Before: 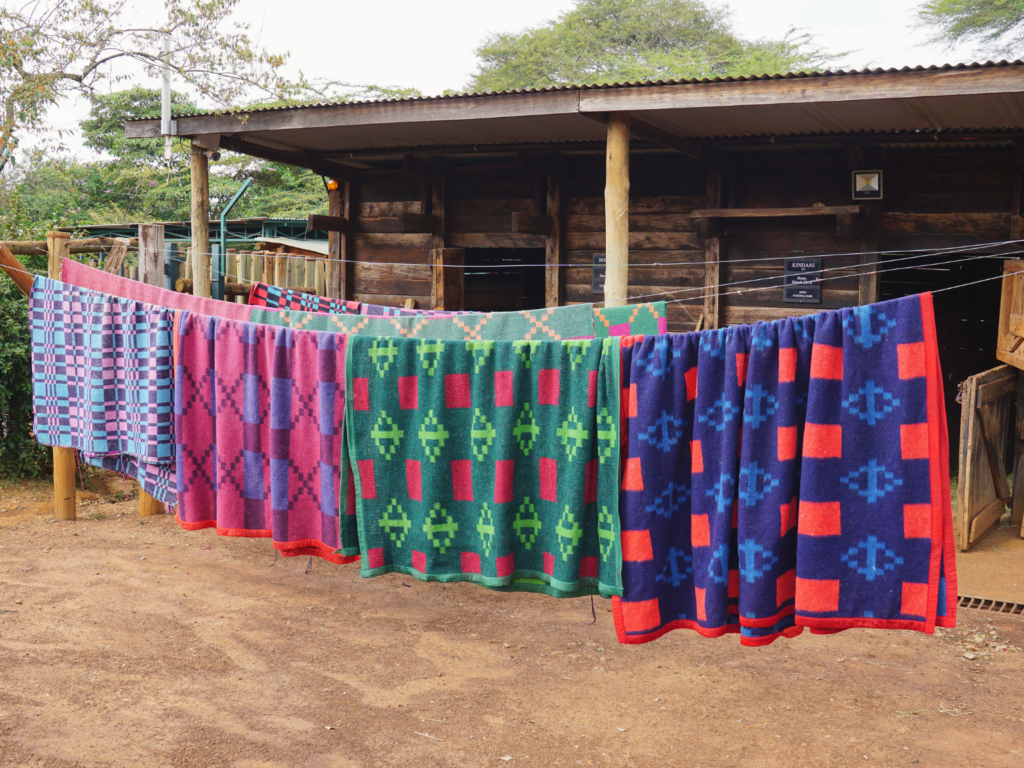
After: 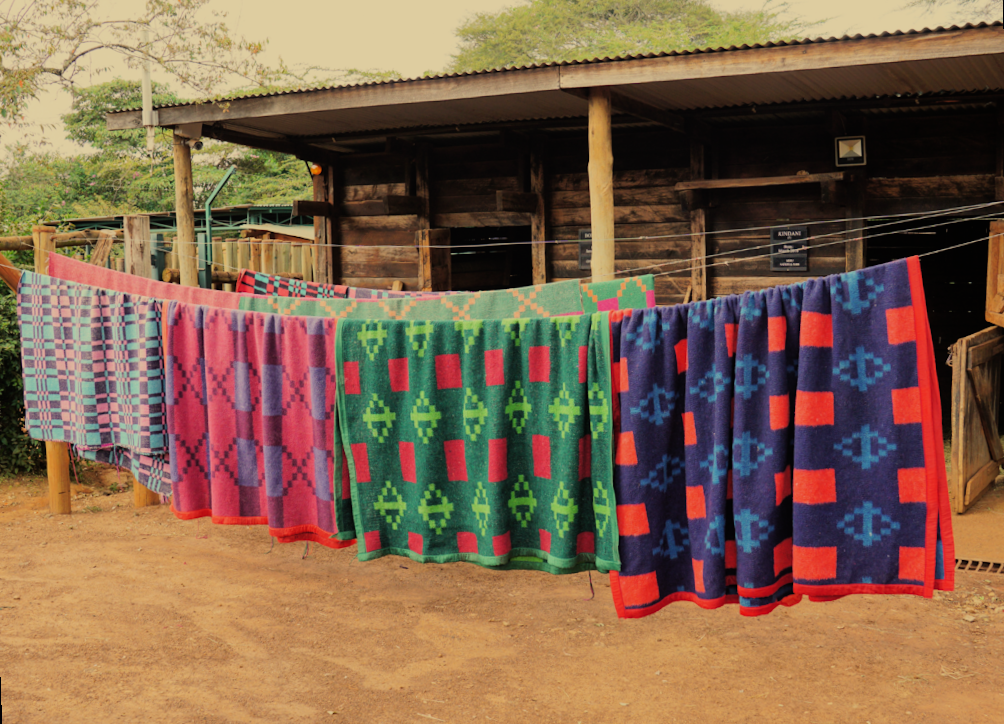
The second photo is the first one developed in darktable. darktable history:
rotate and perspective: rotation -2°, crop left 0.022, crop right 0.978, crop top 0.049, crop bottom 0.951
white balance: red 1.08, blue 0.791
filmic rgb: black relative exposure -7.15 EV, white relative exposure 5.36 EV, hardness 3.02, color science v6 (2022)
